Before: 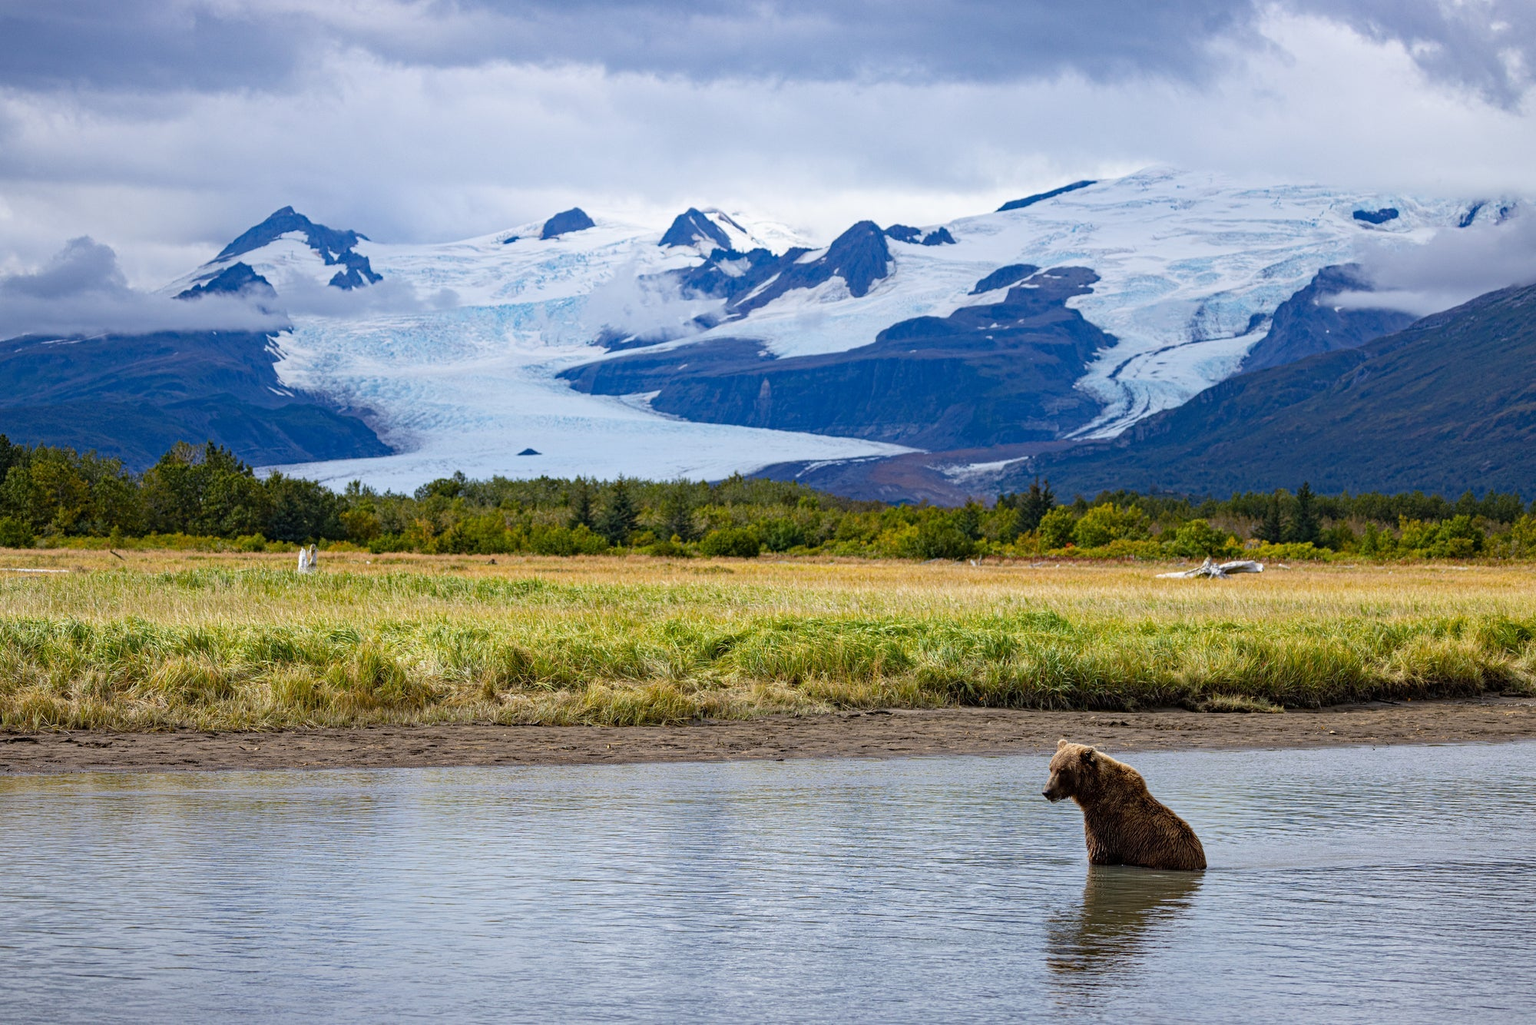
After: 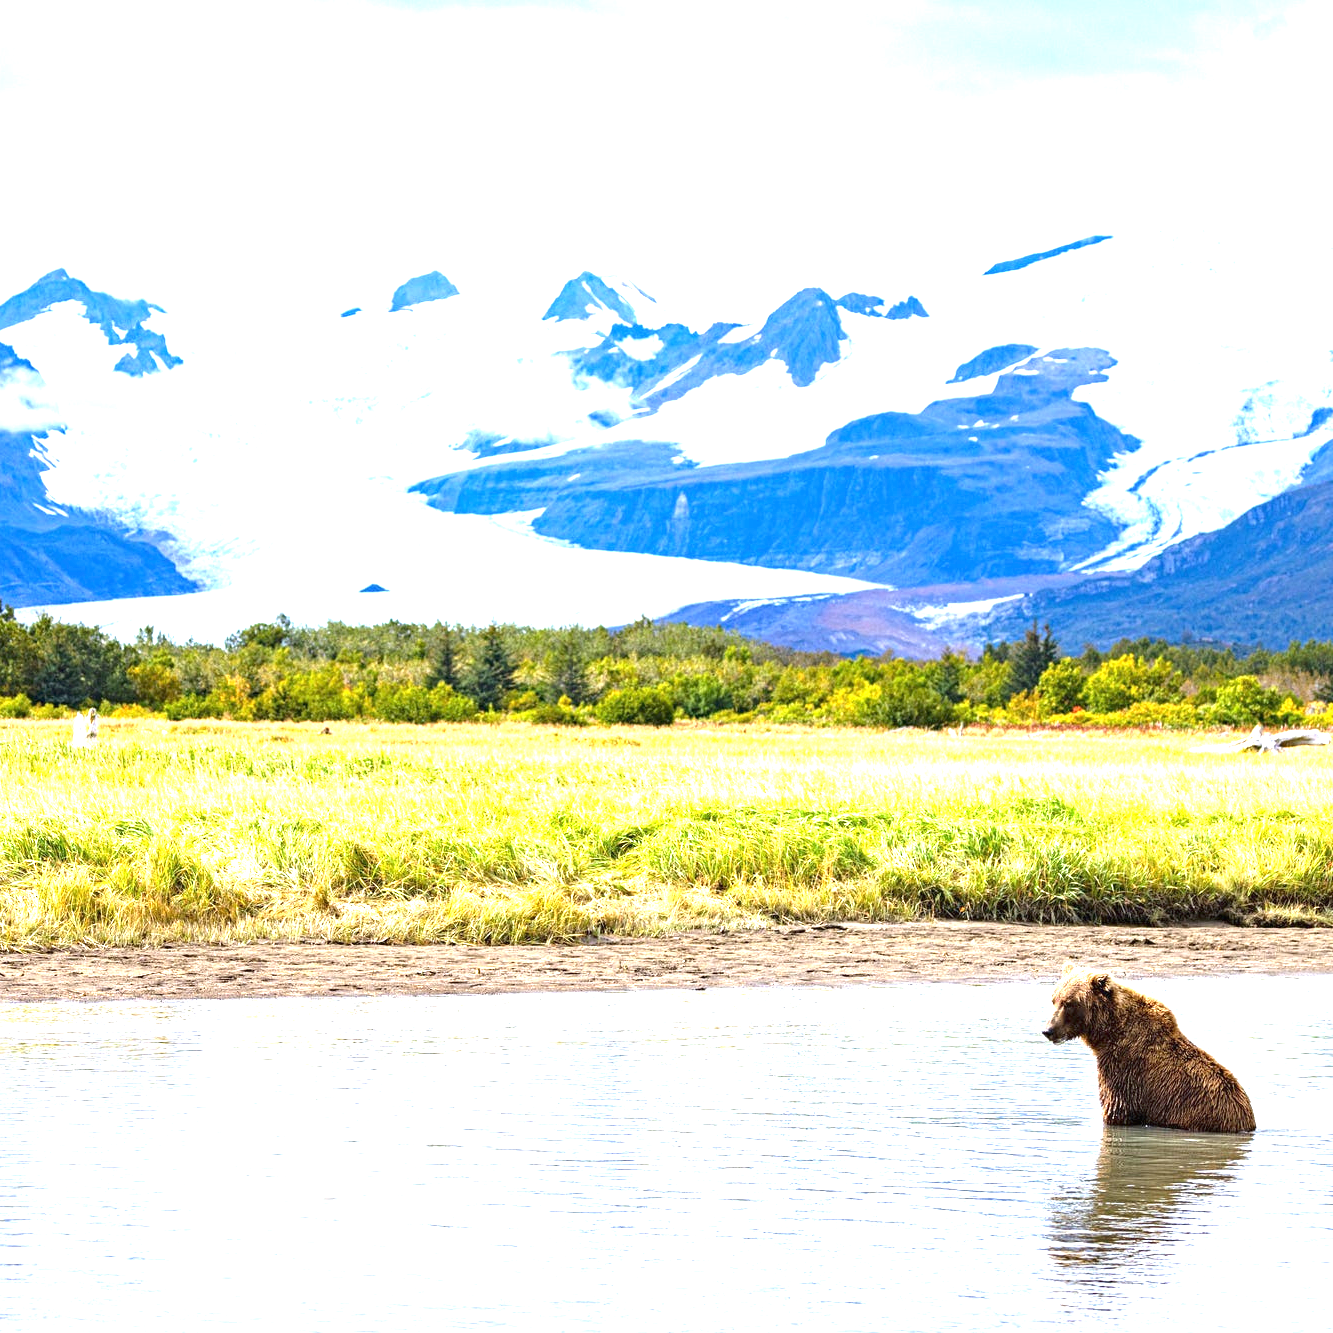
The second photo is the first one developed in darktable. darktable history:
exposure: black level correction 0, exposure 2.138 EV, compensate exposure bias true, compensate highlight preservation false
crop and rotate: left 15.754%, right 17.579%
